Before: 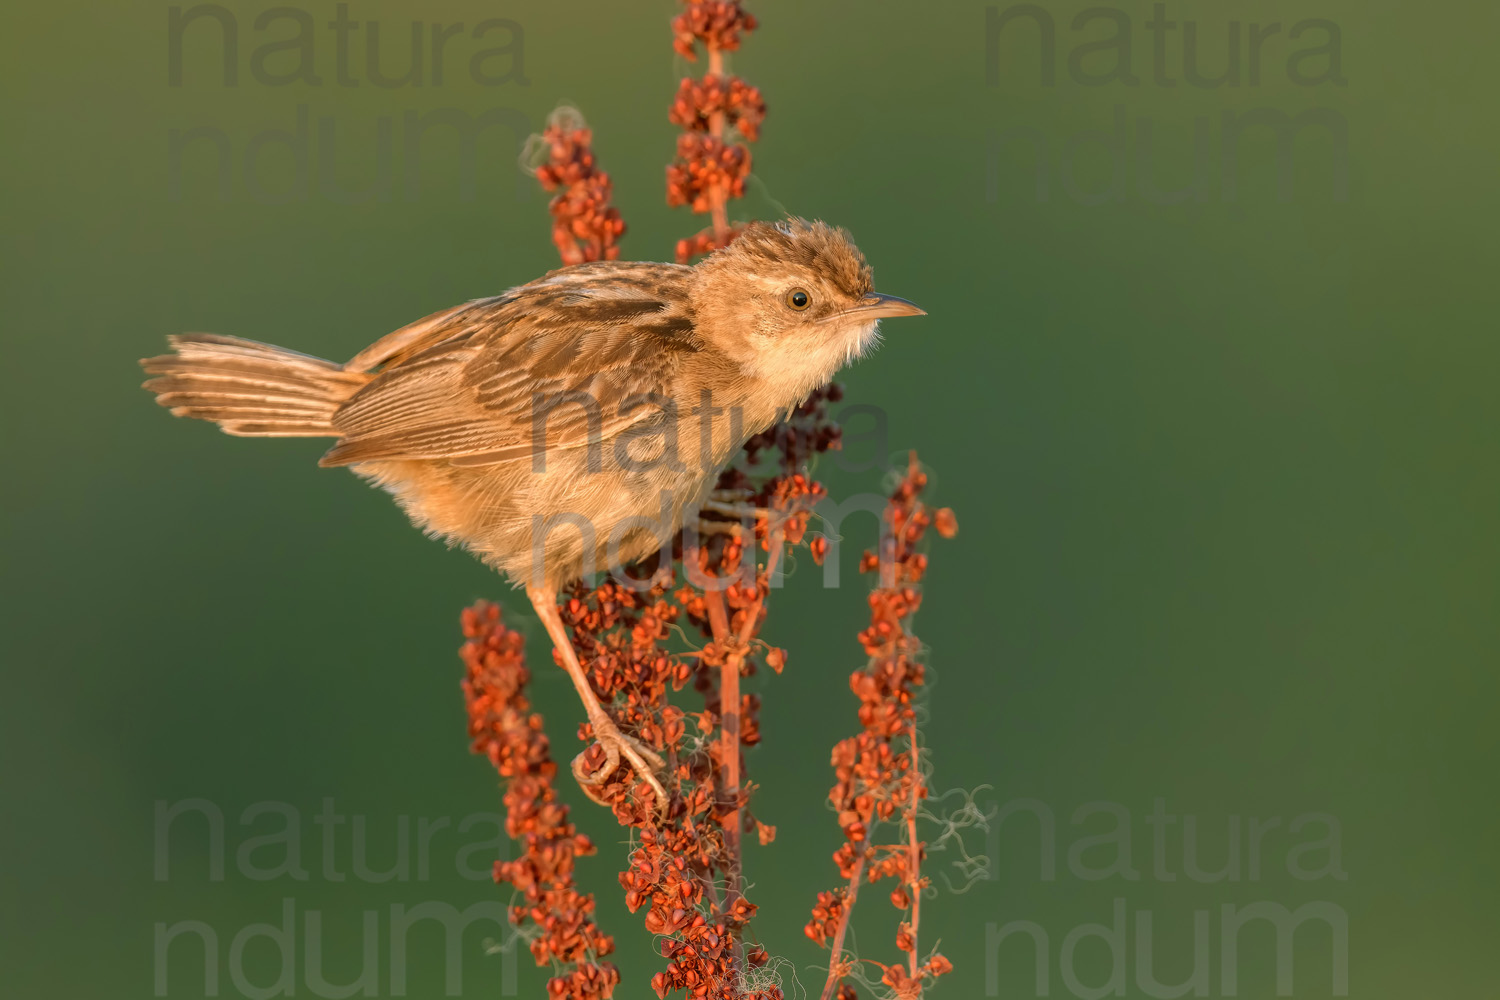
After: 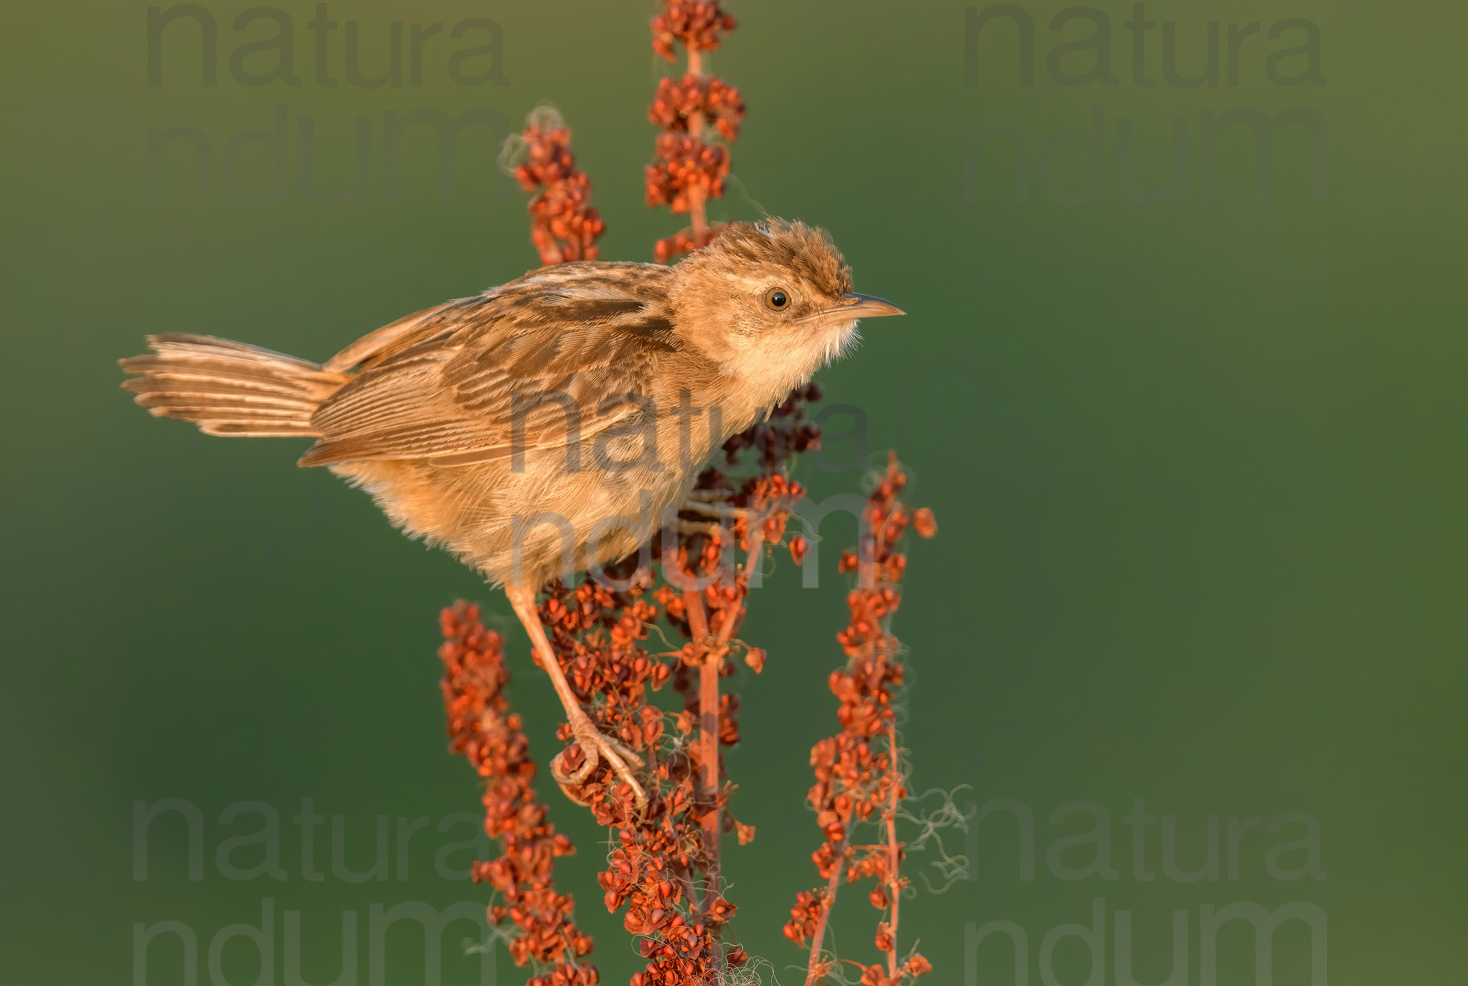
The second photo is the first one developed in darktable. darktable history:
crop and rotate: left 1.434%, right 0.674%, bottom 1.391%
